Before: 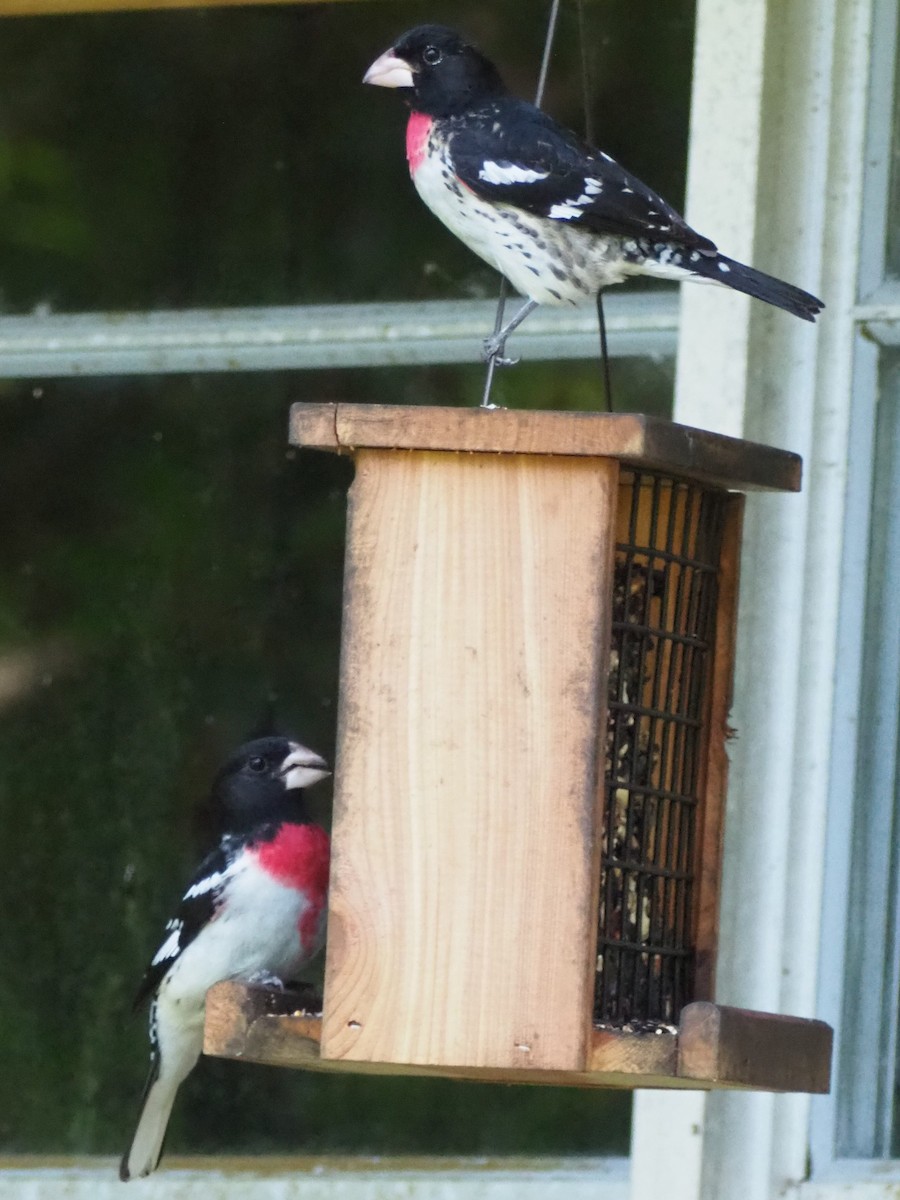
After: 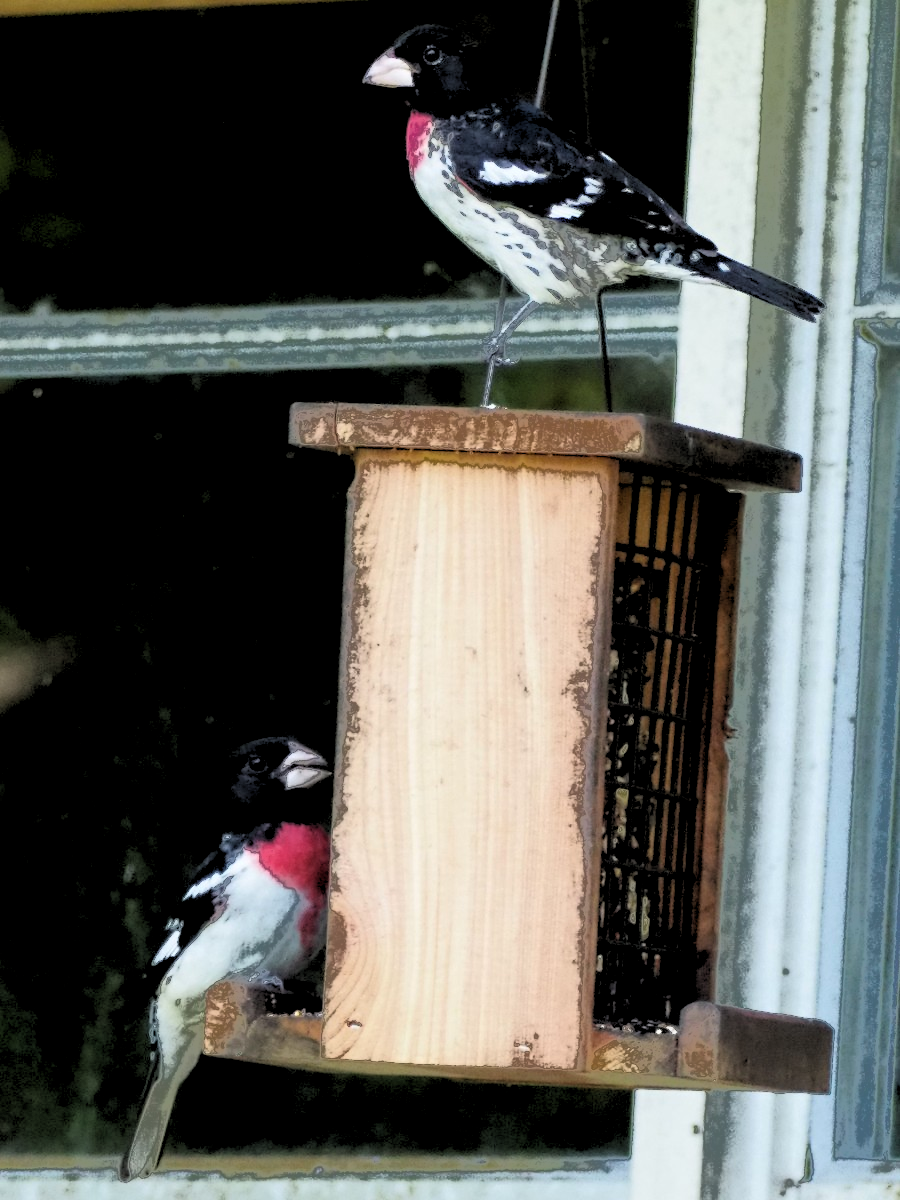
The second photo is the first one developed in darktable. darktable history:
rgb levels: levels [[0.029, 0.461, 0.922], [0, 0.5, 1], [0, 0.5, 1]]
fill light: exposure -0.73 EV, center 0.69, width 2.2
